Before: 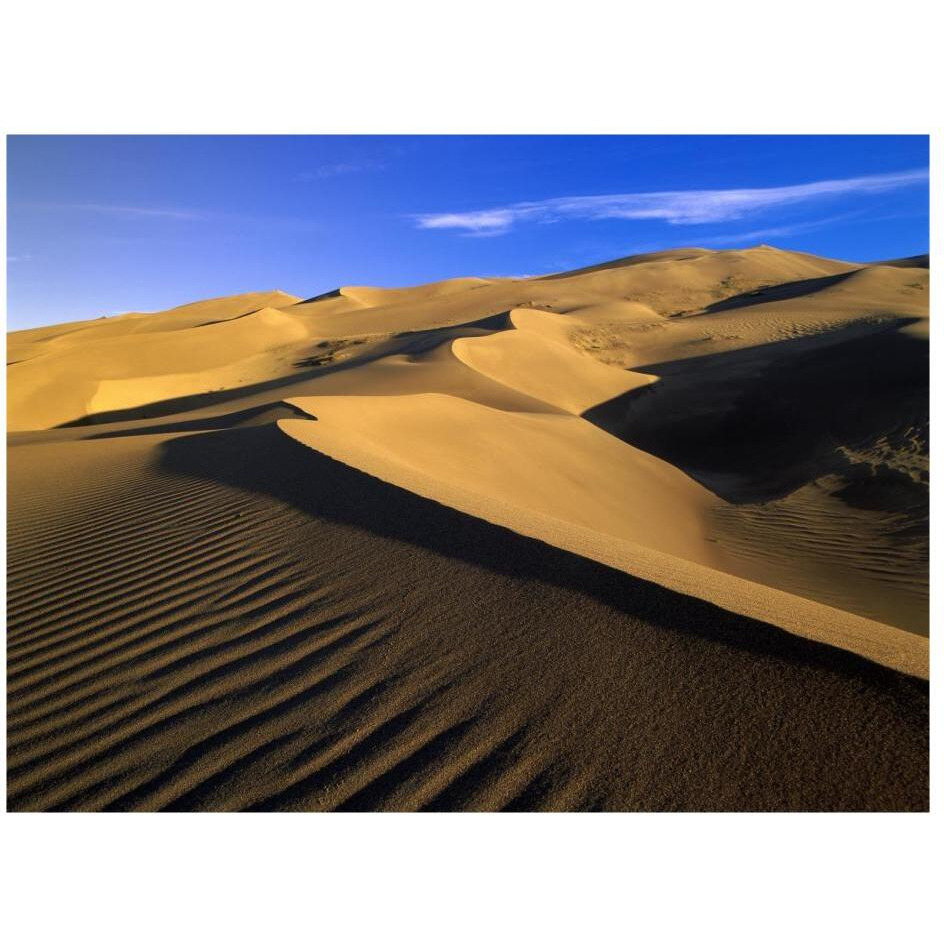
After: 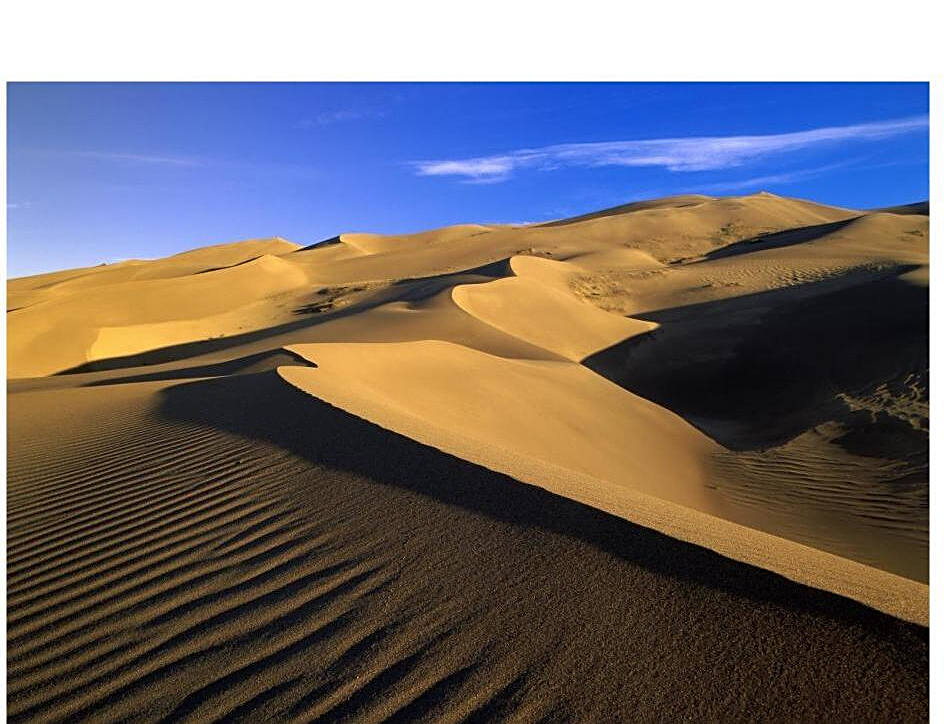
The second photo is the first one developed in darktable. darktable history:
sharpen: on, module defaults
crop: top 5.667%, bottom 17.637%
